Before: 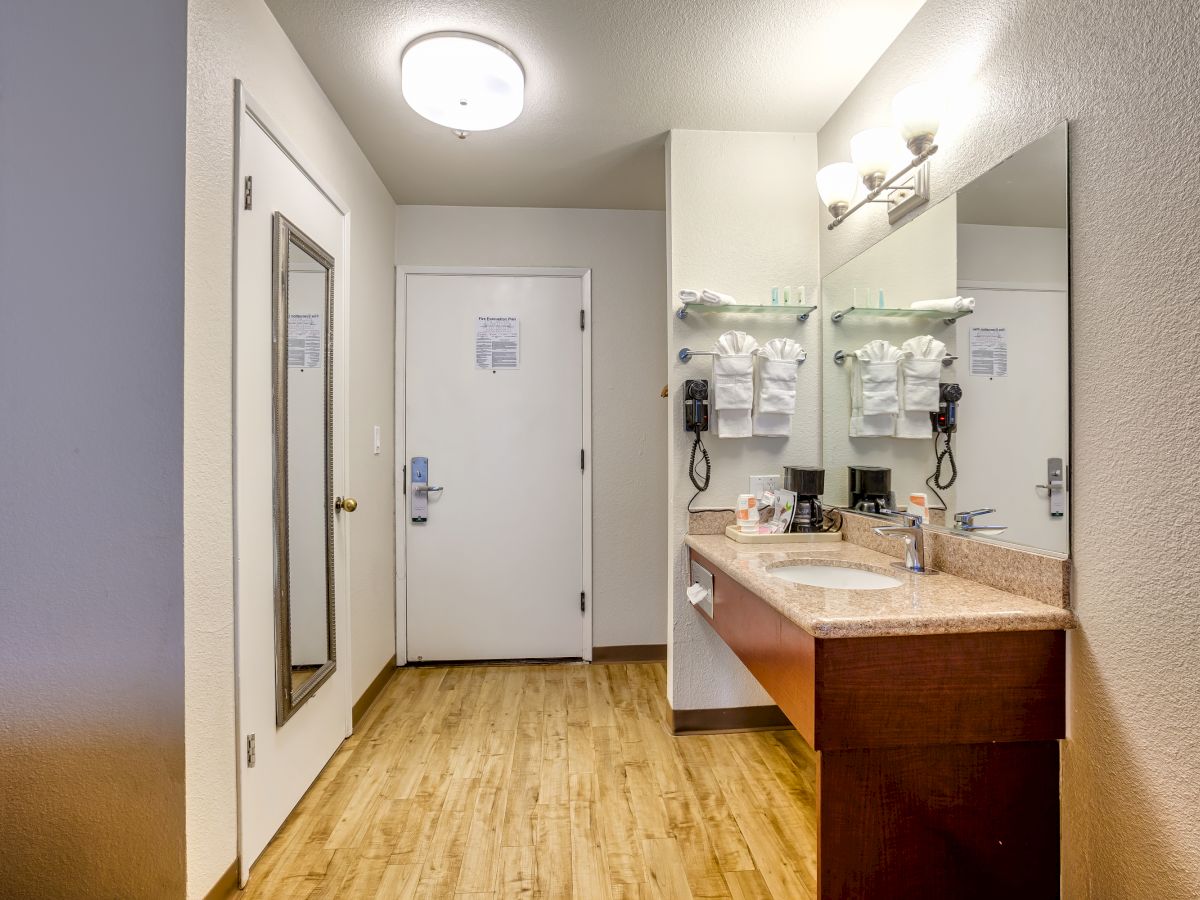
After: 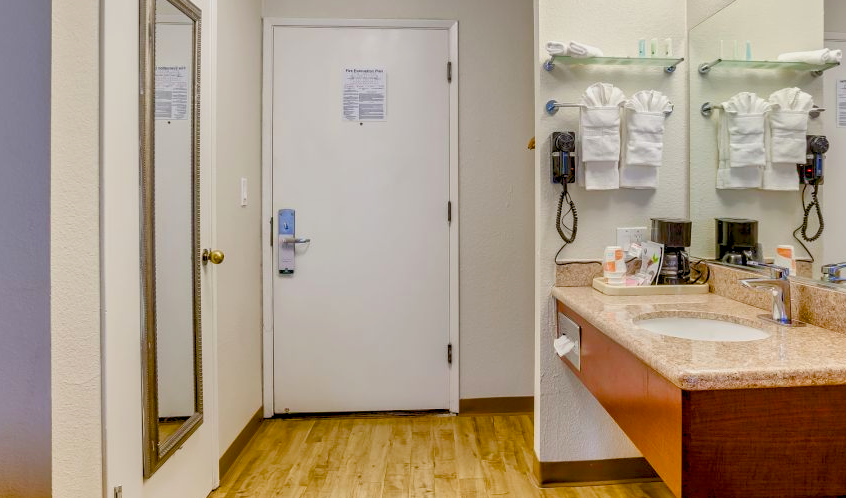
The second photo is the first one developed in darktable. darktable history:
crop: left 11.123%, top 27.61%, right 18.3%, bottom 17.034%
color balance rgb: global offset › luminance -0.5%, perceptual saturation grading › highlights -17.77%, perceptual saturation grading › mid-tones 33.1%, perceptual saturation grading › shadows 50.52%, perceptual brilliance grading › highlights 10.8%, perceptual brilliance grading › shadows -10.8%, global vibrance 24.22%, contrast -25%
